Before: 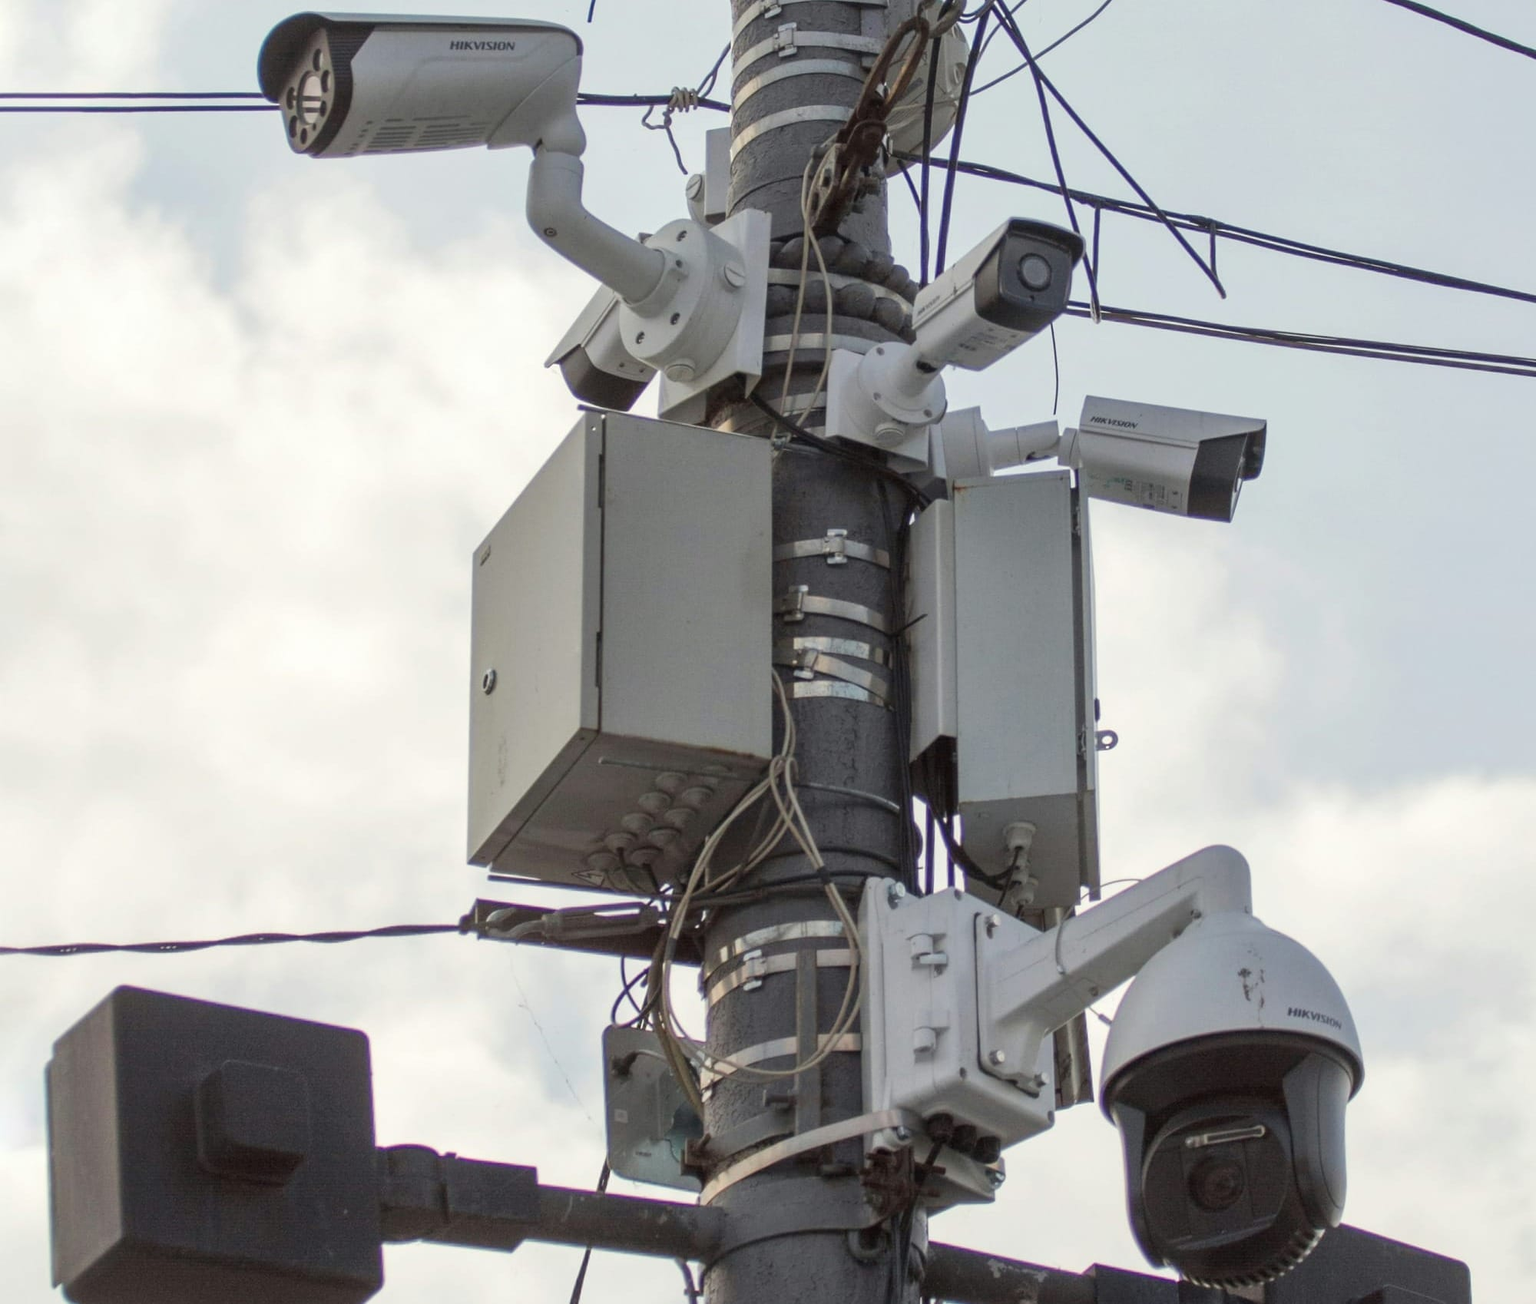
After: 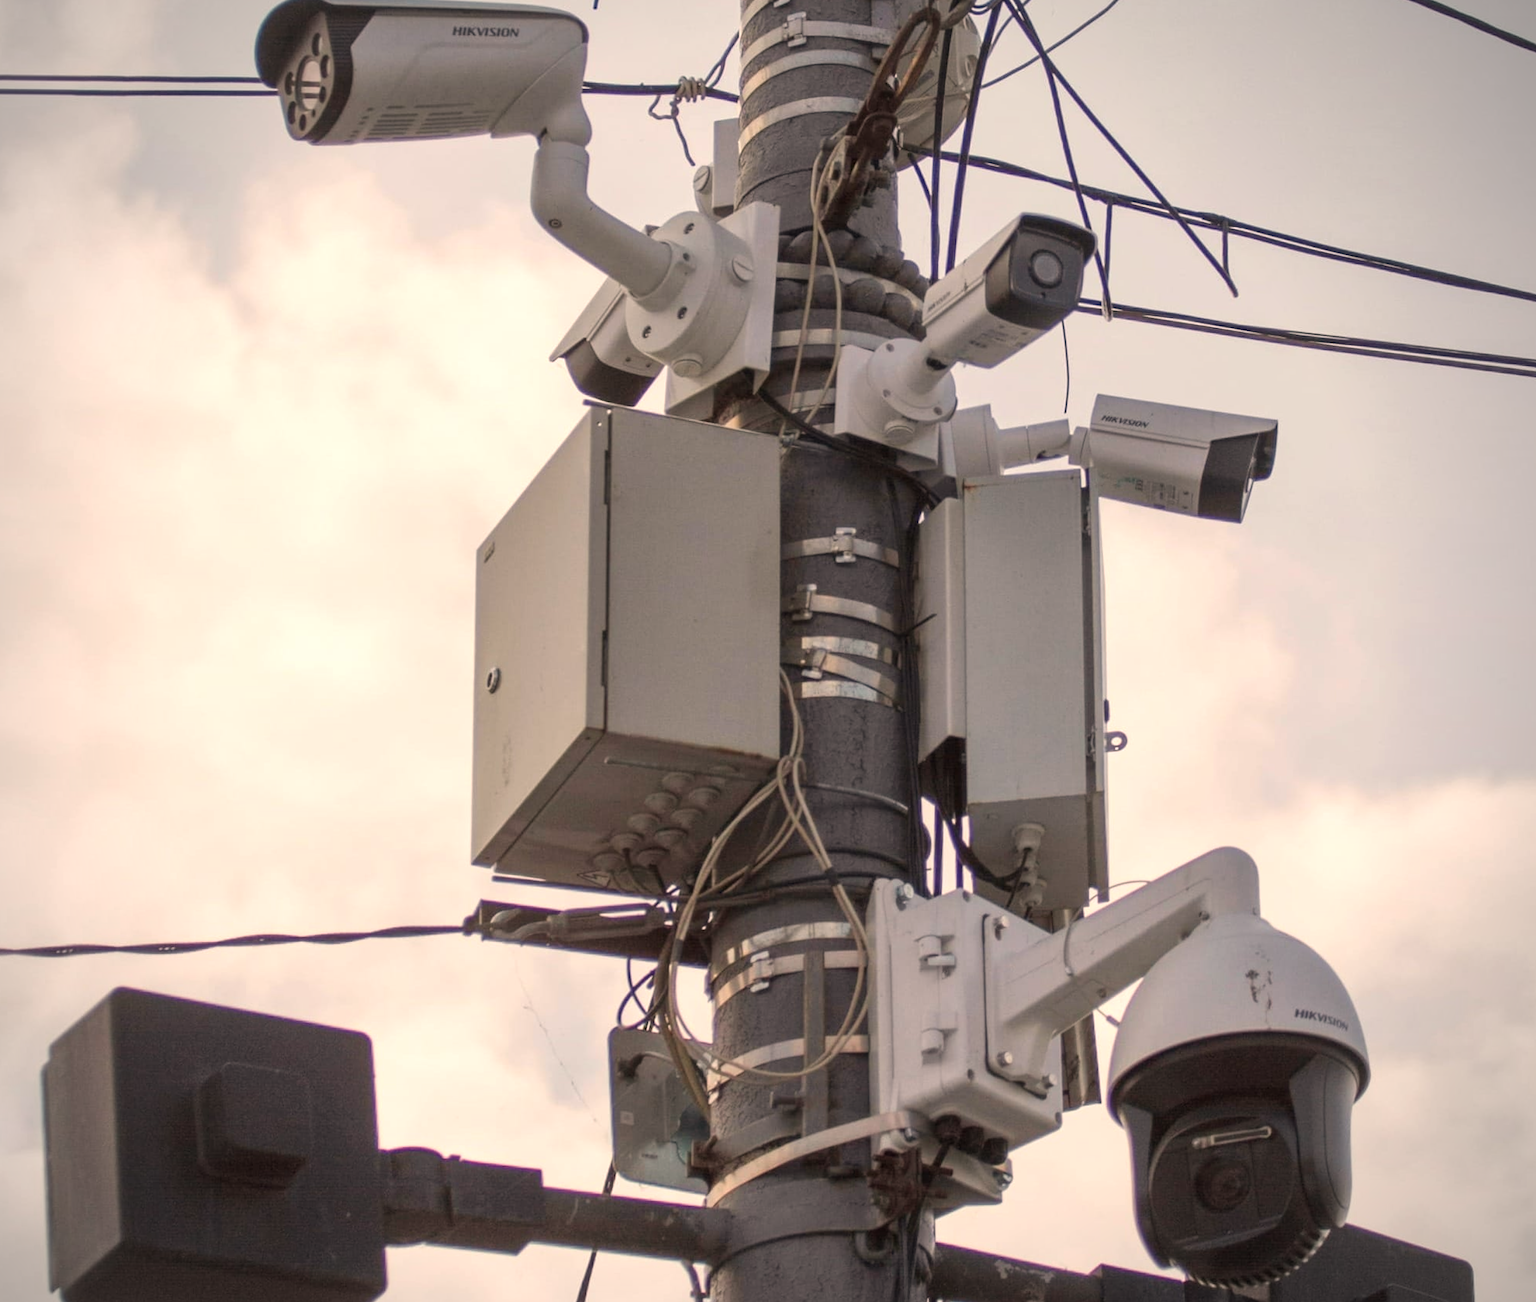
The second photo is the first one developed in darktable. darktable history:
vignetting: fall-off start 79.88%
white balance: red 1.127, blue 0.943
rotate and perspective: rotation 0.174°, lens shift (vertical) 0.013, lens shift (horizontal) 0.019, shear 0.001, automatic cropping original format, crop left 0.007, crop right 0.991, crop top 0.016, crop bottom 0.997
crop: bottom 0.071%
